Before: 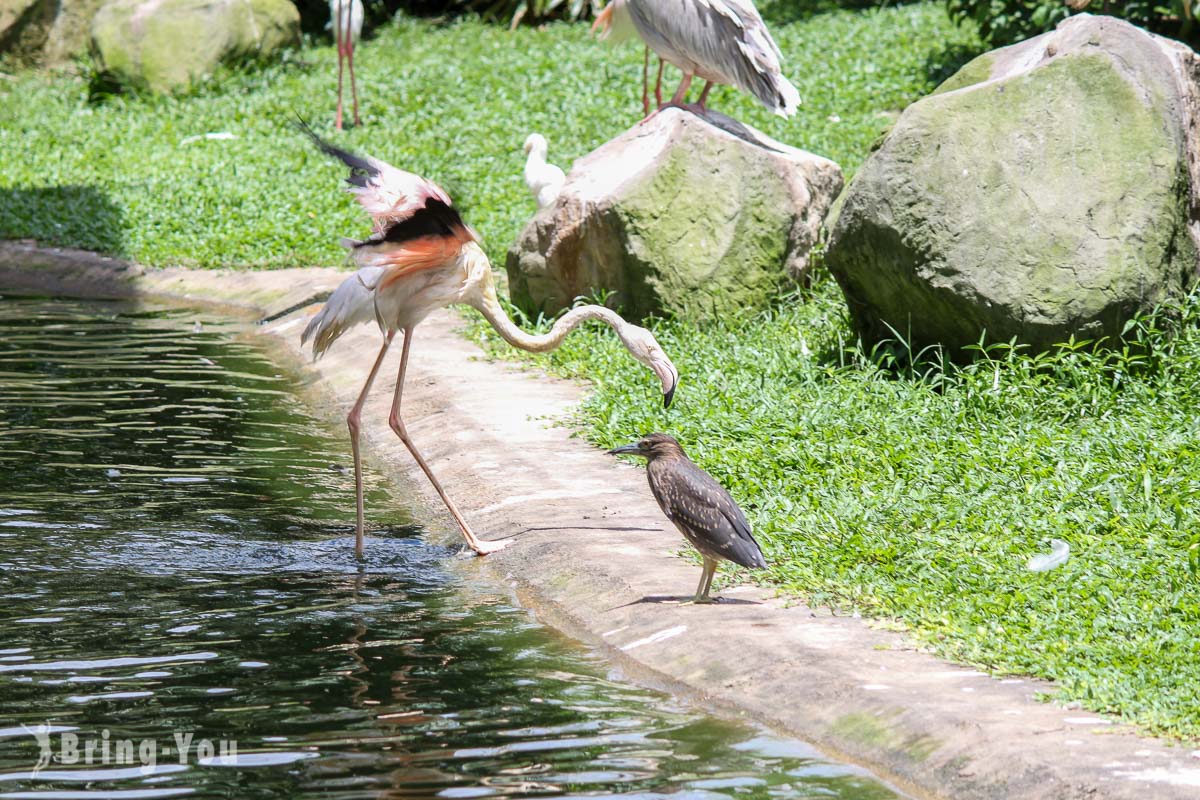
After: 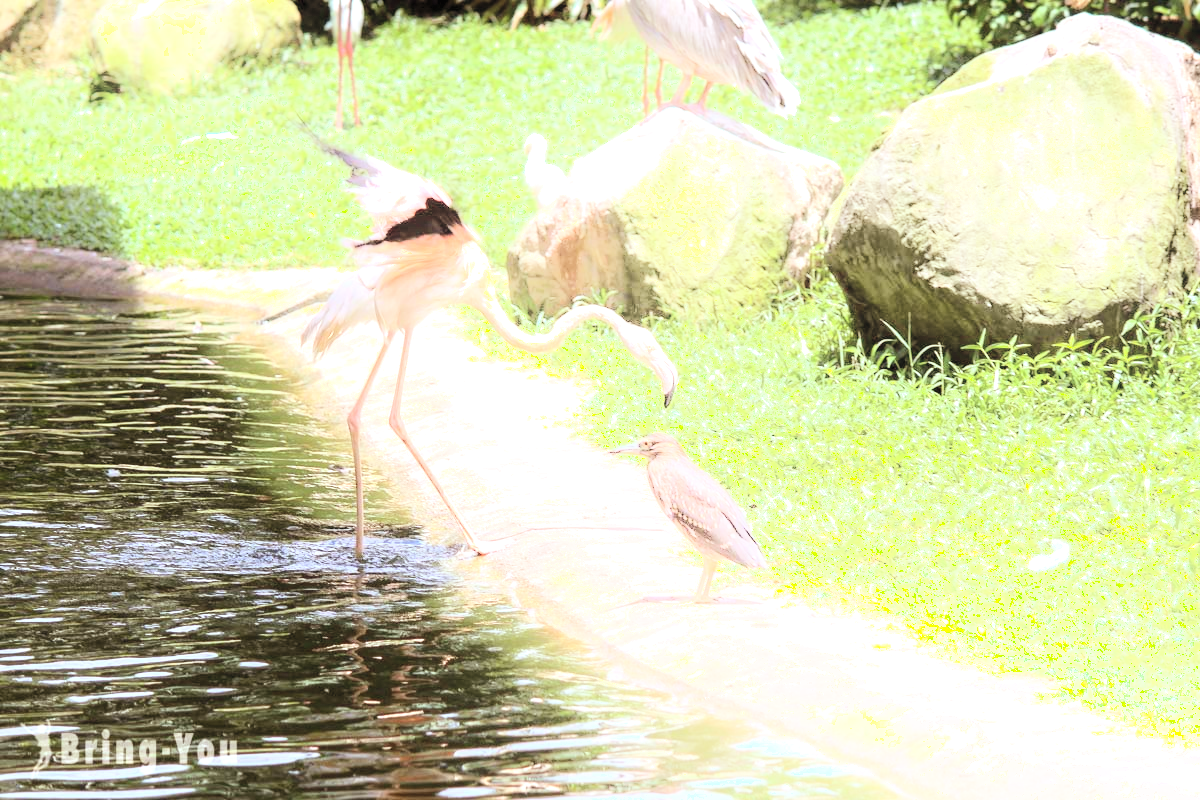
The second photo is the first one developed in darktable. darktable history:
rgb levels: mode RGB, independent channels, levels [[0, 0.5, 1], [0, 0.521, 1], [0, 0.536, 1]]
exposure: black level correction 0, exposure 0.7 EV, compensate exposure bias true, compensate highlight preservation false
contrast brightness saturation: contrast 0.14, brightness 0.21
shadows and highlights: highlights 70.7, soften with gaussian
